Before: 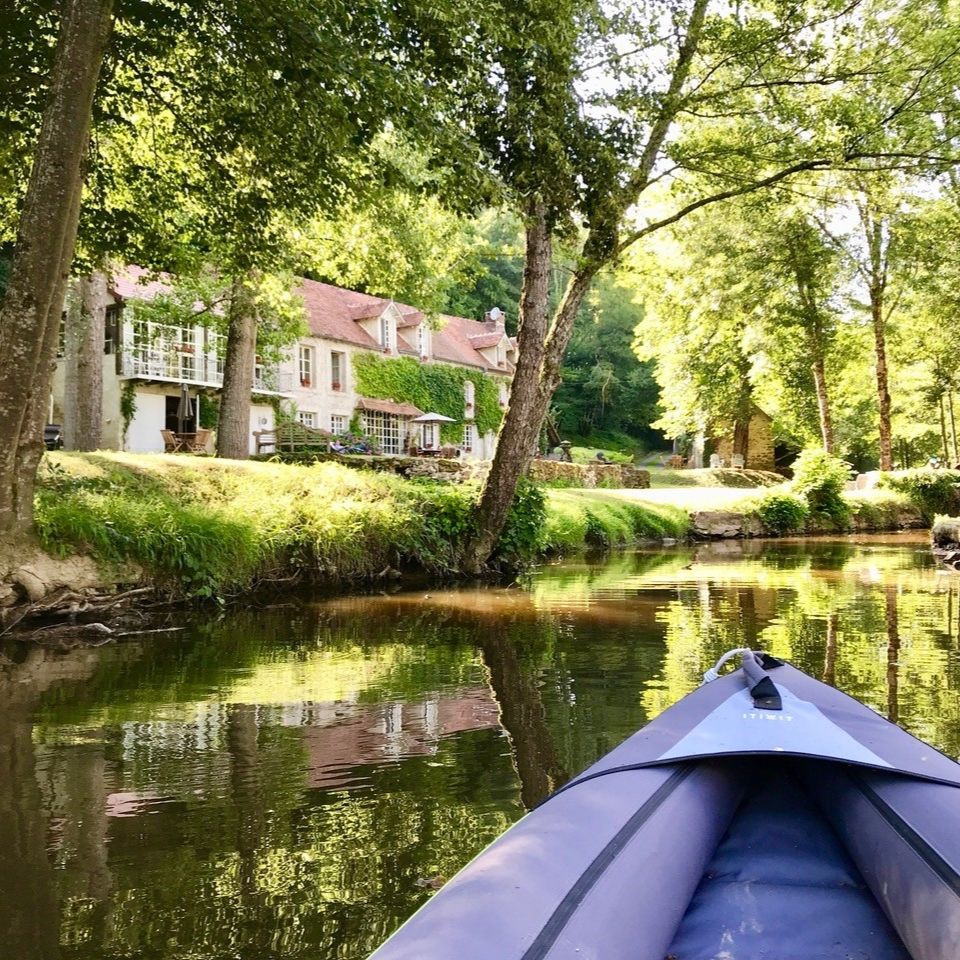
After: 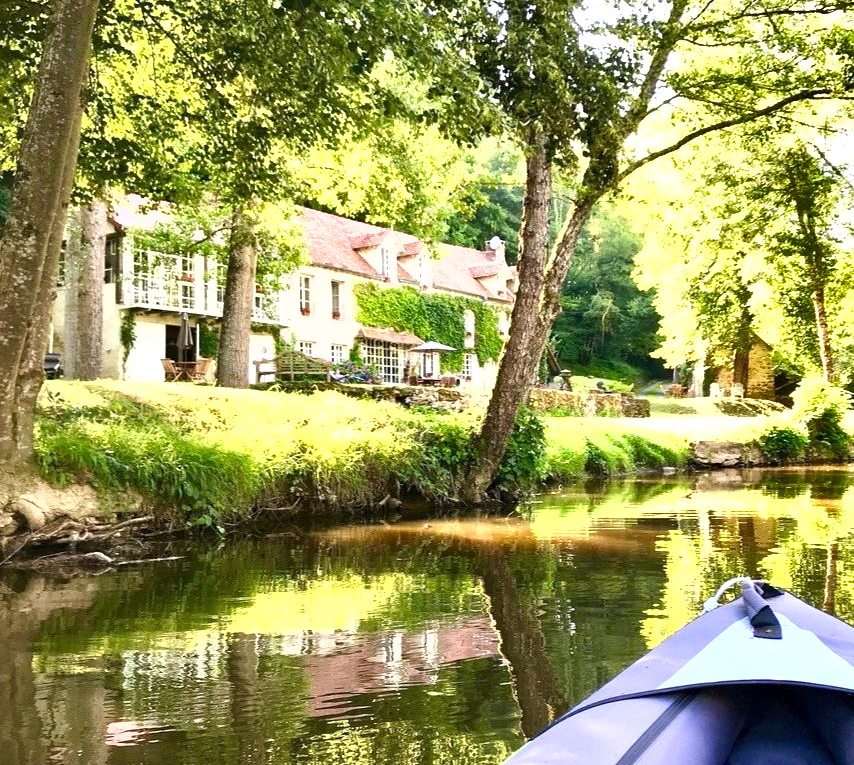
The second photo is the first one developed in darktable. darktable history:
shadows and highlights: low approximation 0.01, soften with gaussian
crop: top 7.494%, right 9.827%, bottom 12.022%
exposure: black level correction 0.001, exposure 0.958 EV, compensate highlight preservation false
